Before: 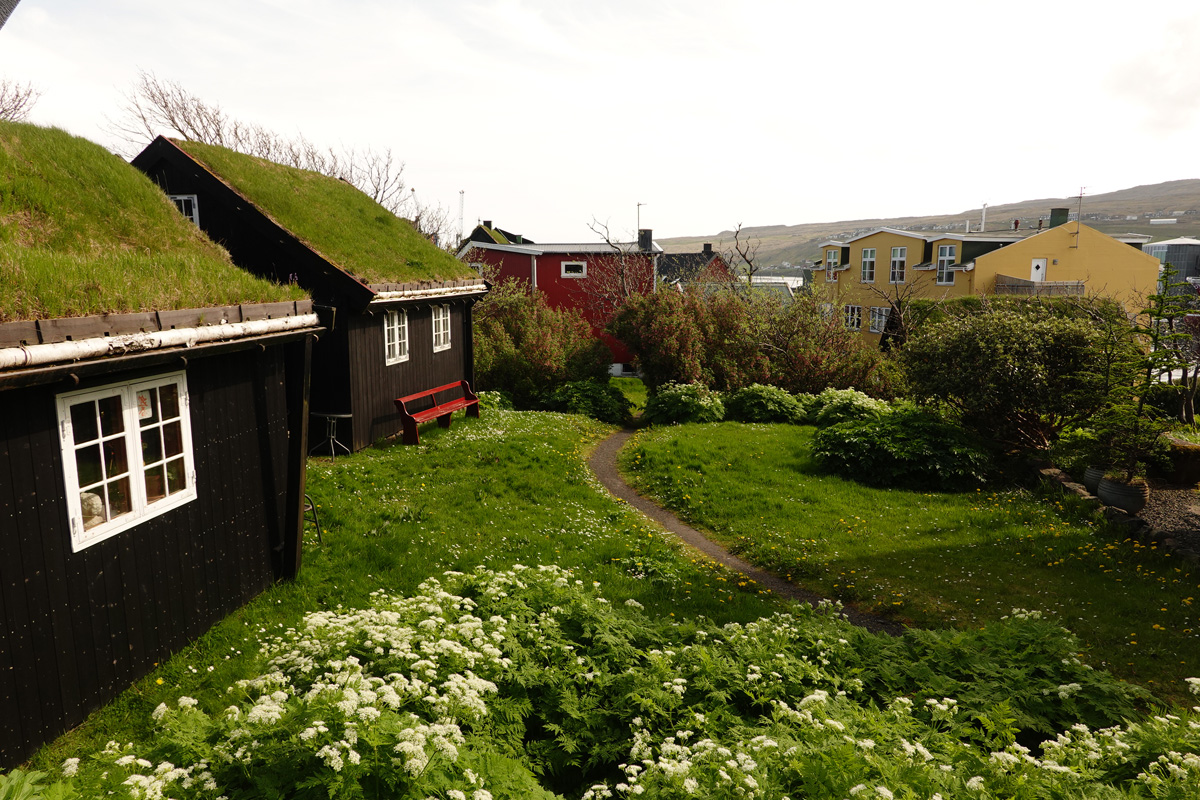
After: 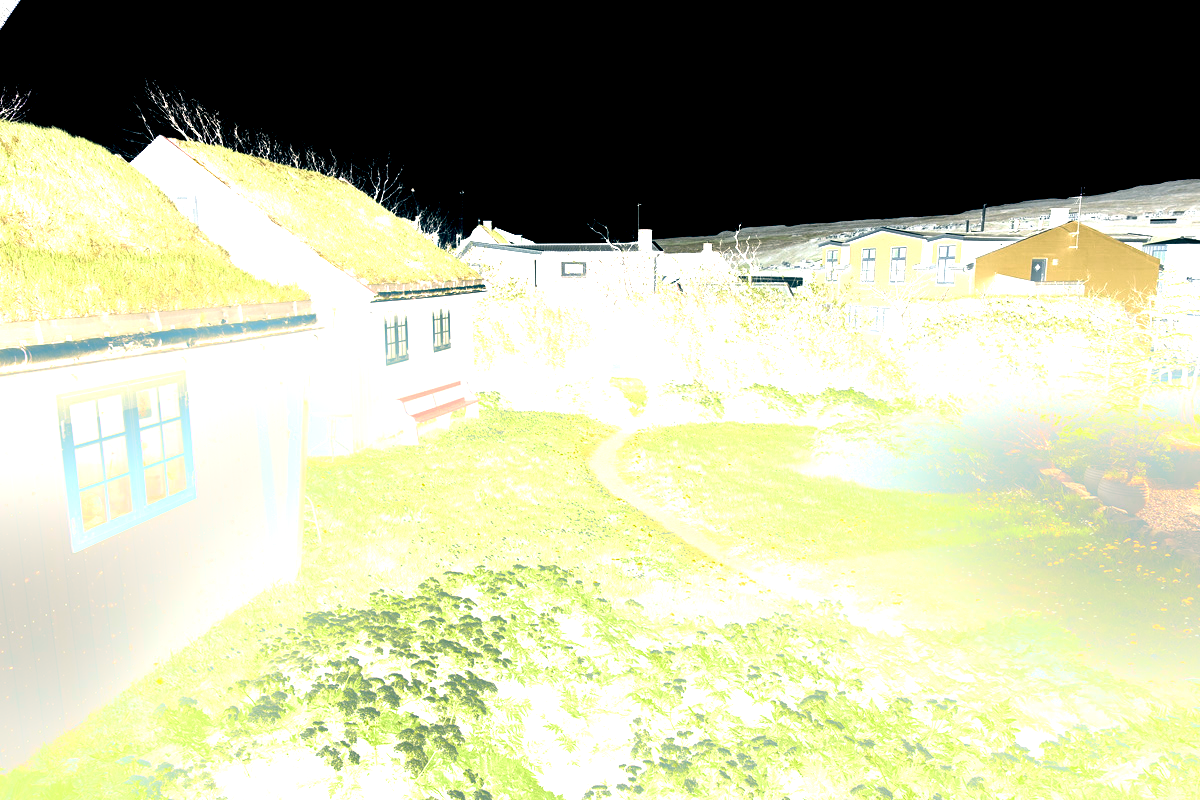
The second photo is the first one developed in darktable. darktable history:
exposure: black level correction 0, exposure 1.741 EV, compensate exposure bias true, compensate highlight preservation false
bloom: size 25%, threshold 5%, strength 90%
color balance: lift [1, 0.994, 1.002, 1.006], gamma [0.957, 1.081, 1.016, 0.919], gain [0.97, 0.972, 1.01, 1.028], input saturation 91.06%, output saturation 79.8%
